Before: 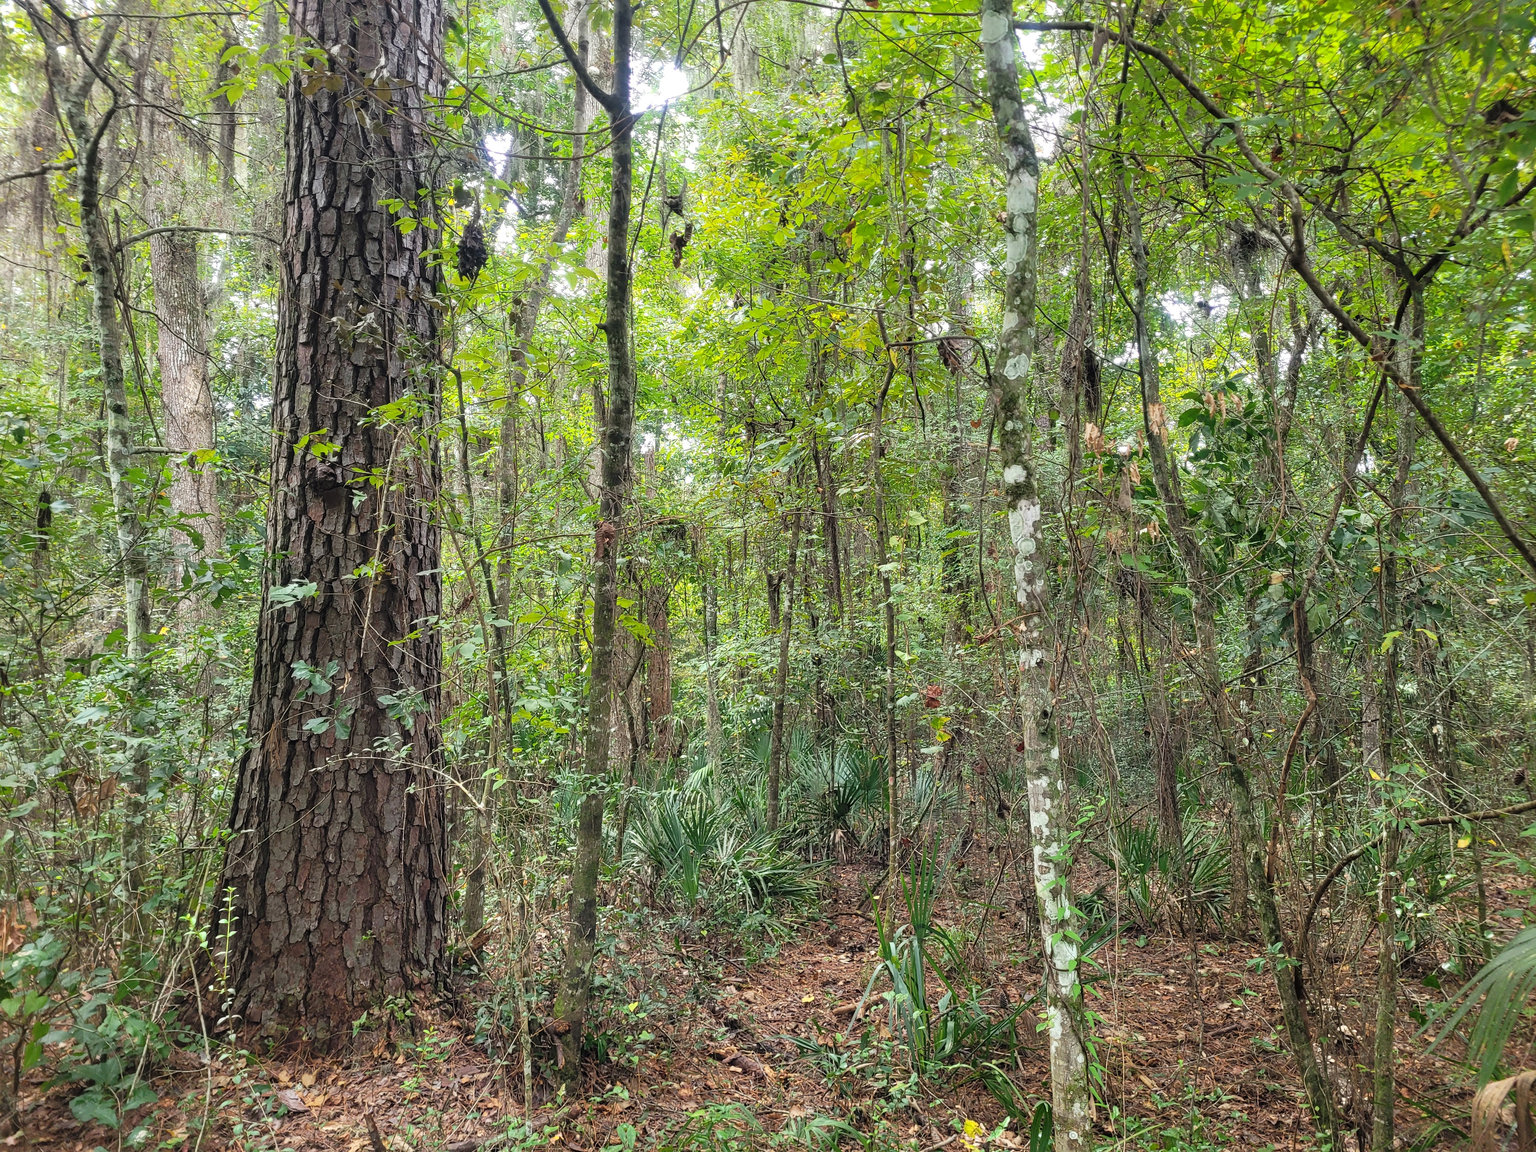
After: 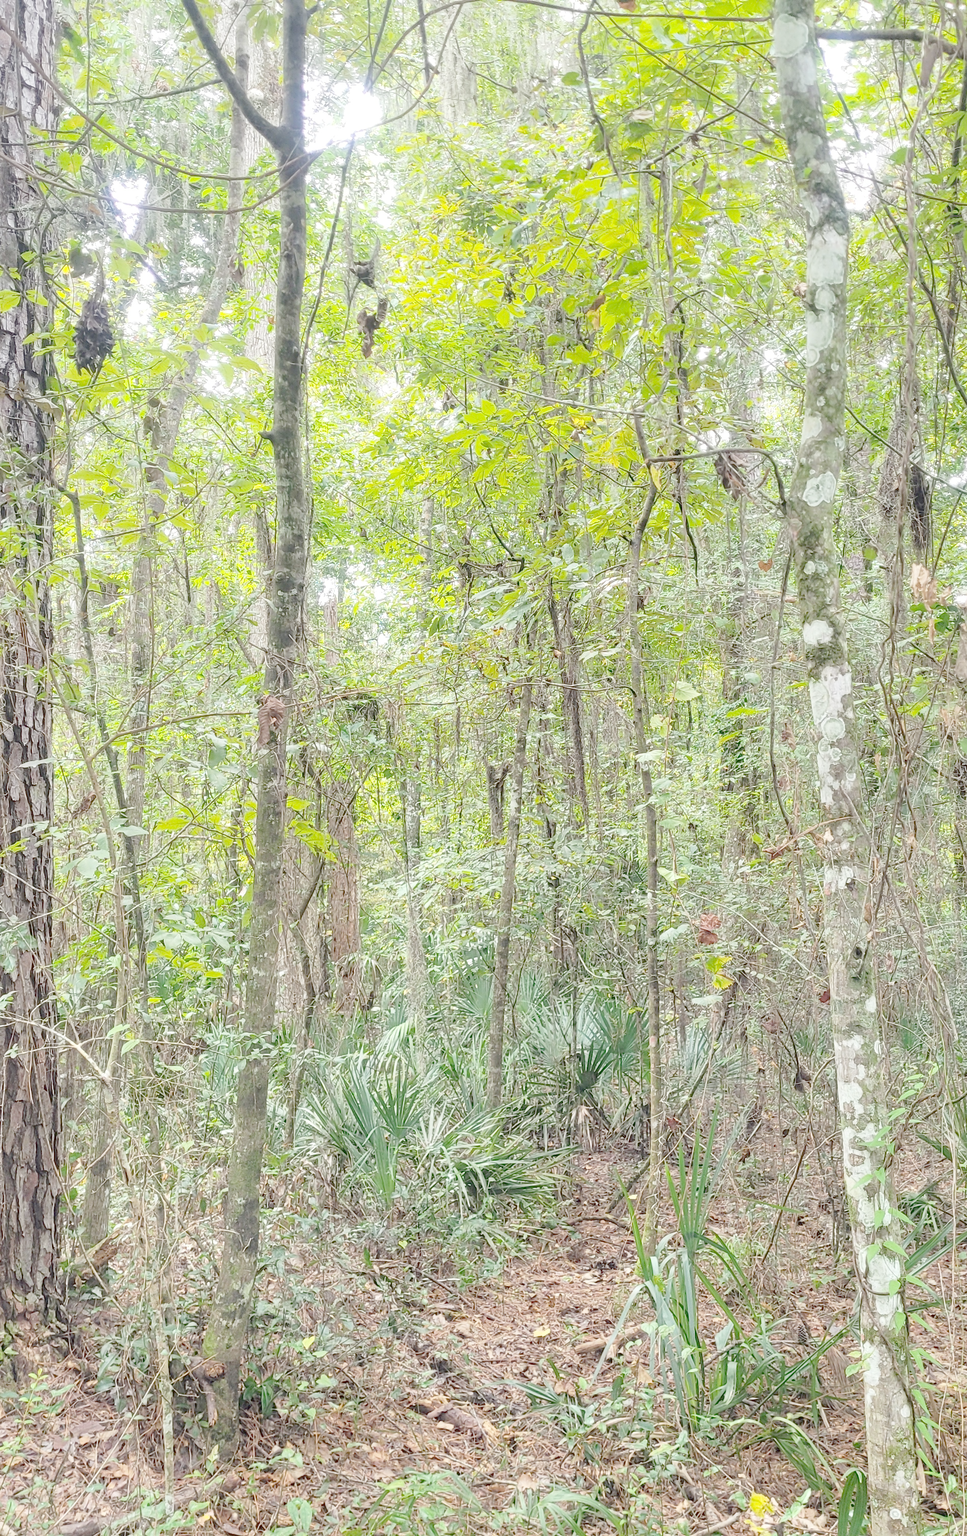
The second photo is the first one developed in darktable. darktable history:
crop: left 26.183%, right 26.567%
